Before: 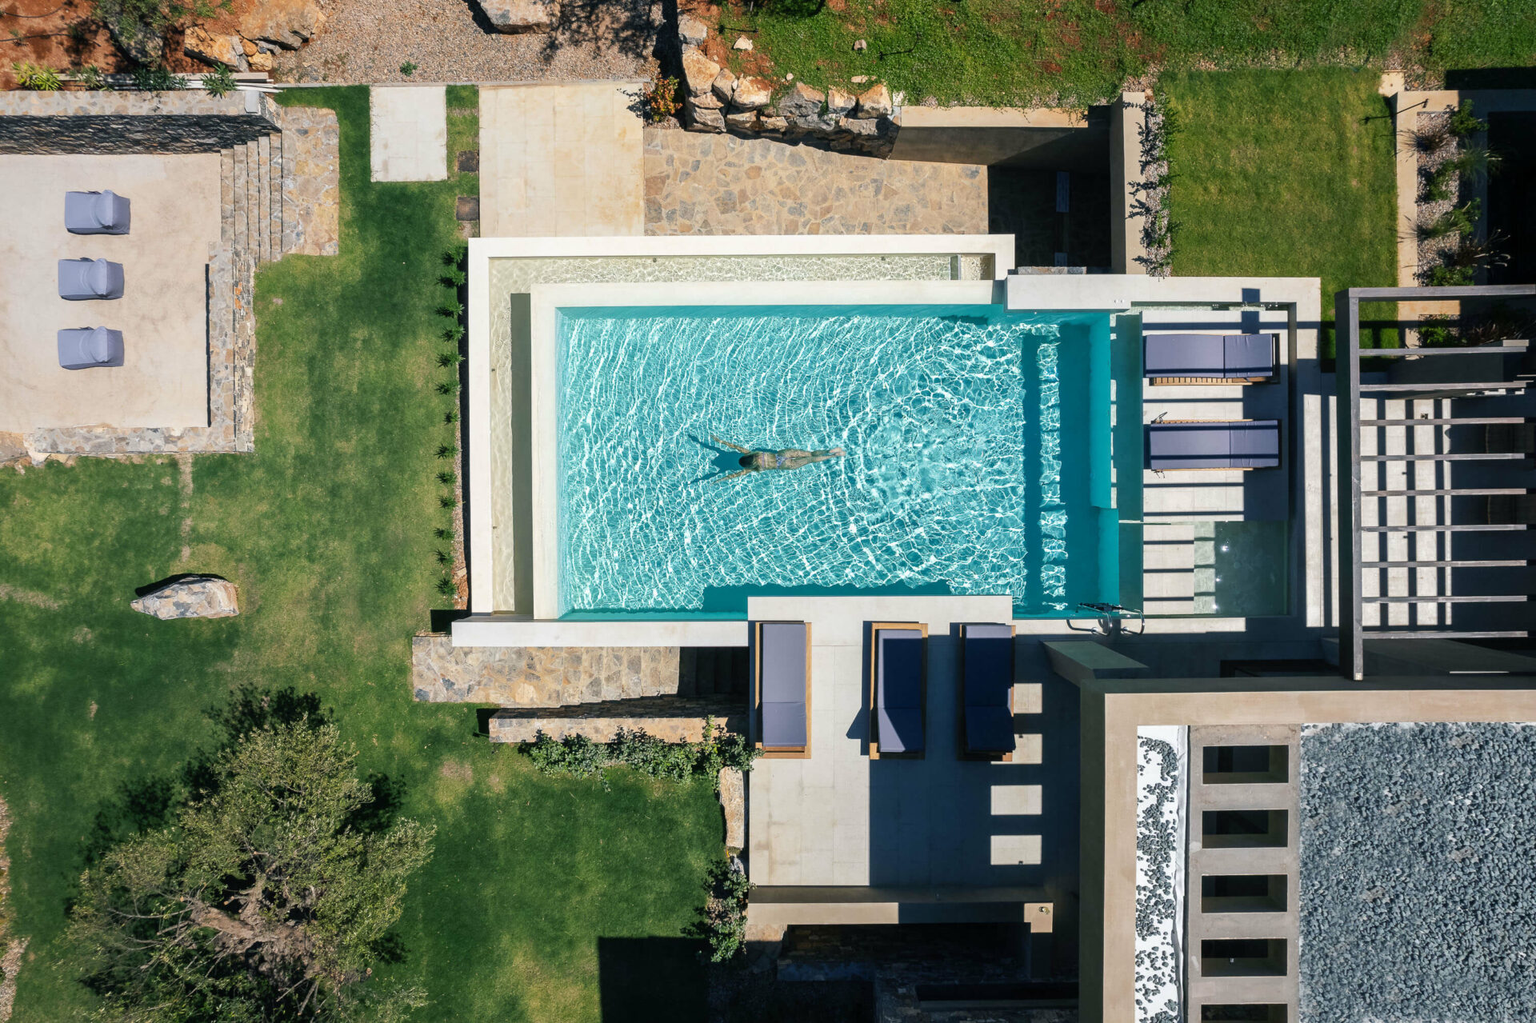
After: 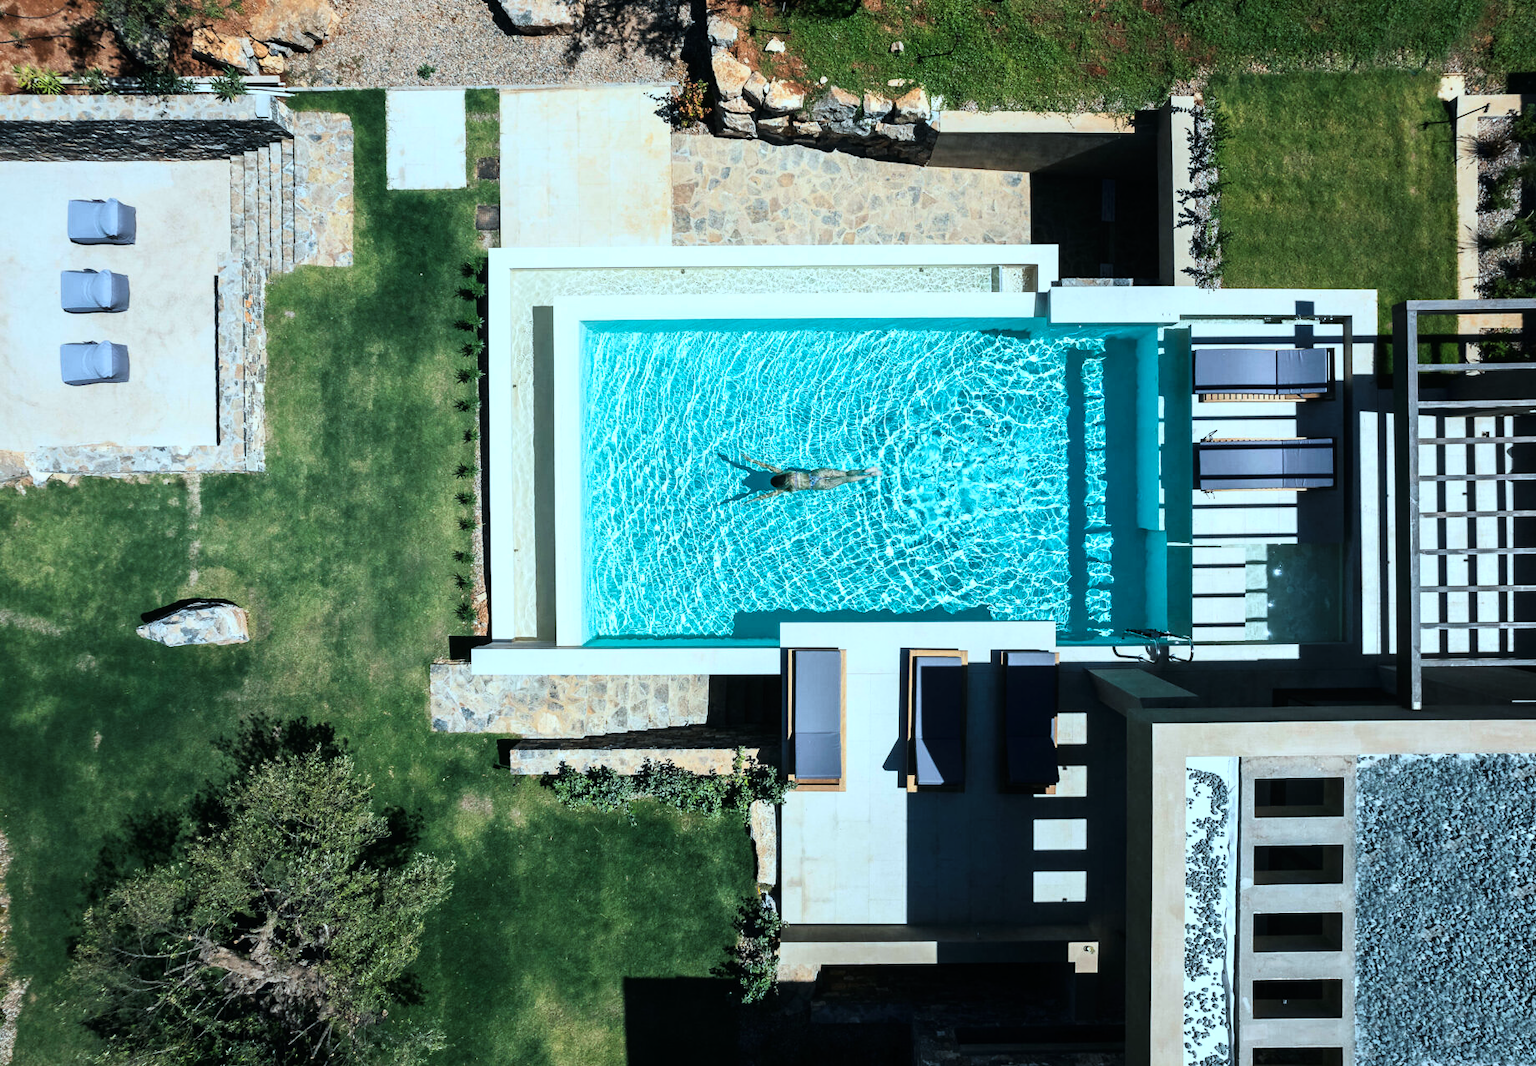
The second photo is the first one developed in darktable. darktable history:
color balance rgb: perceptual saturation grading › global saturation 0.847%
crop: right 4.109%, bottom 0.041%
tone curve: curves: ch0 [(0, 0) (0.139, 0.067) (0.319, 0.269) (0.498, 0.505) (0.725, 0.824) (0.864, 0.945) (0.985, 1)]; ch1 [(0, 0) (0.291, 0.197) (0.456, 0.426) (0.495, 0.488) (0.557, 0.578) (0.599, 0.644) (0.702, 0.786) (1, 1)]; ch2 [(0, 0) (0.125, 0.089) (0.353, 0.329) (0.447, 0.43) (0.557, 0.566) (0.63, 0.667) (1, 1)], color space Lab, linked channels, preserve colors none
color correction: highlights a* -11.5, highlights b* -15.82
